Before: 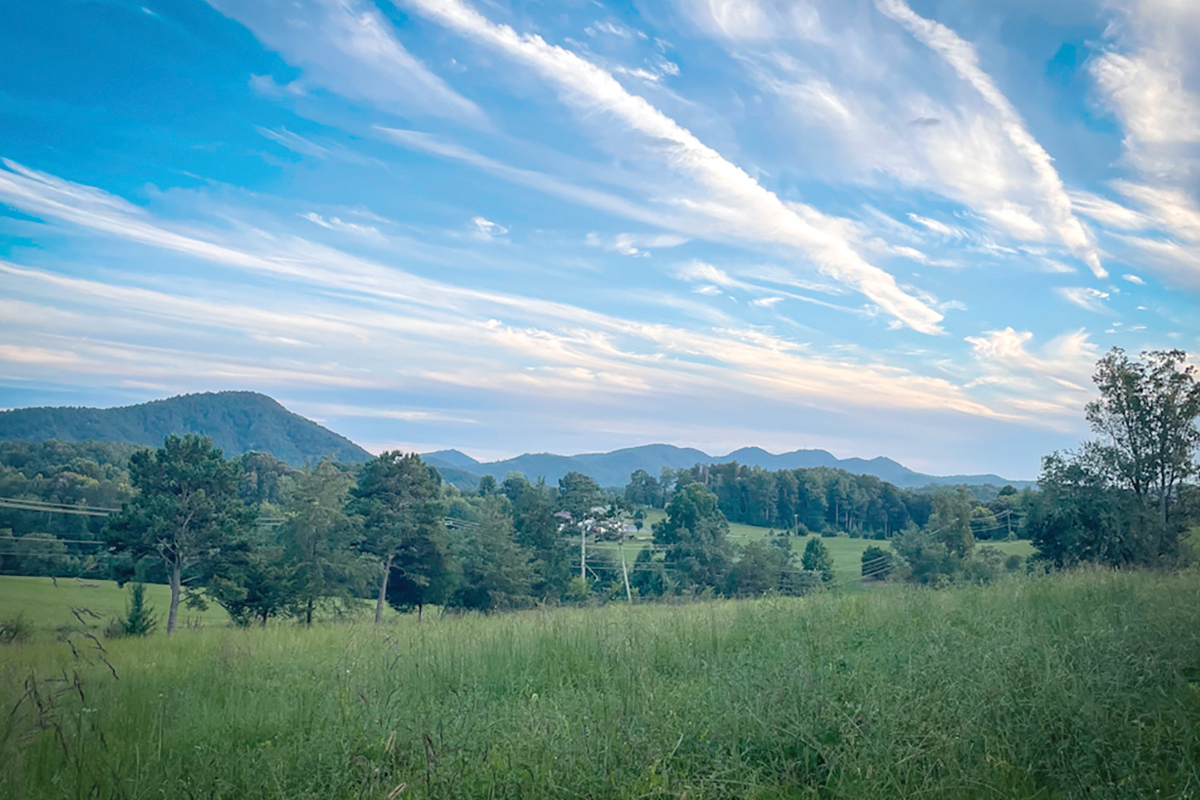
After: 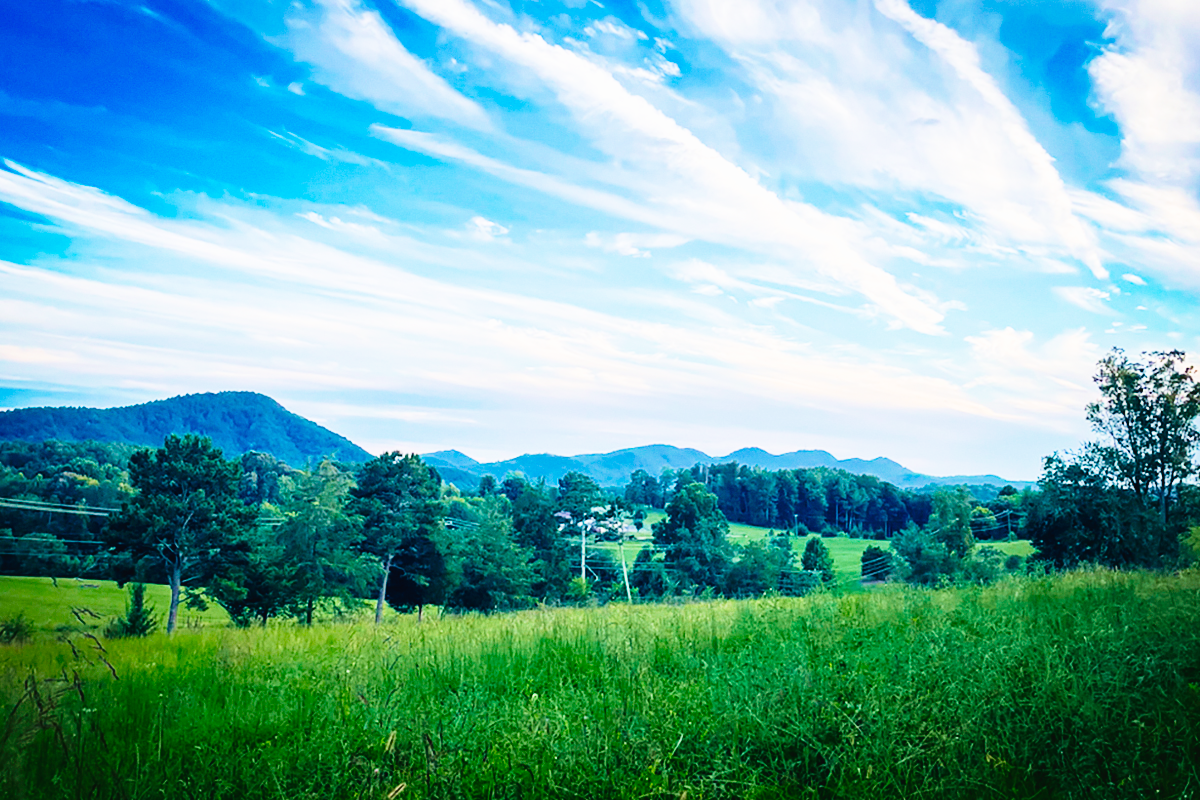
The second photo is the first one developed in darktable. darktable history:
tone curve: curves: ch0 [(0, 0) (0.003, 0.01) (0.011, 0.012) (0.025, 0.012) (0.044, 0.017) (0.069, 0.021) (0.1, 0.025) (0.136, 0.03) (0.177, 0.037) (0.224, 0.052) (0.277, 0.092) (0.335, 0.16) (0.399, 0.3) (0.468, 0.463) (0.543, 0.639) (0.623, 0.796) (0.709, 0.904) (0.801, 0.962) (0.898, 0.988) (1, 1)], preserve colors none
color balance rgb: highlights gain › chroma 0.183%, highlights gain › hue 330.23°, perceptual saturation grading › global saturation 19.849%, global vibrance 16.367%, saturation formula JzAzBz (2021)
velvia: strength 36.97%
contrast brightness saturation: contrast -0.14, brightness 0.042, saturation -0.12
